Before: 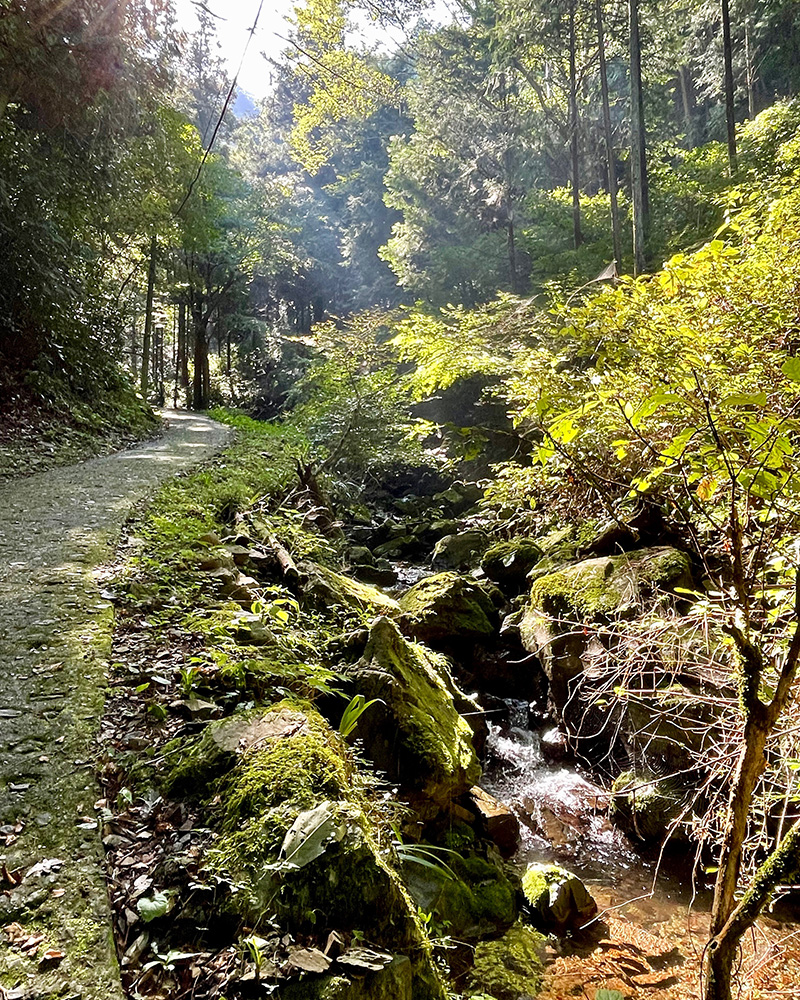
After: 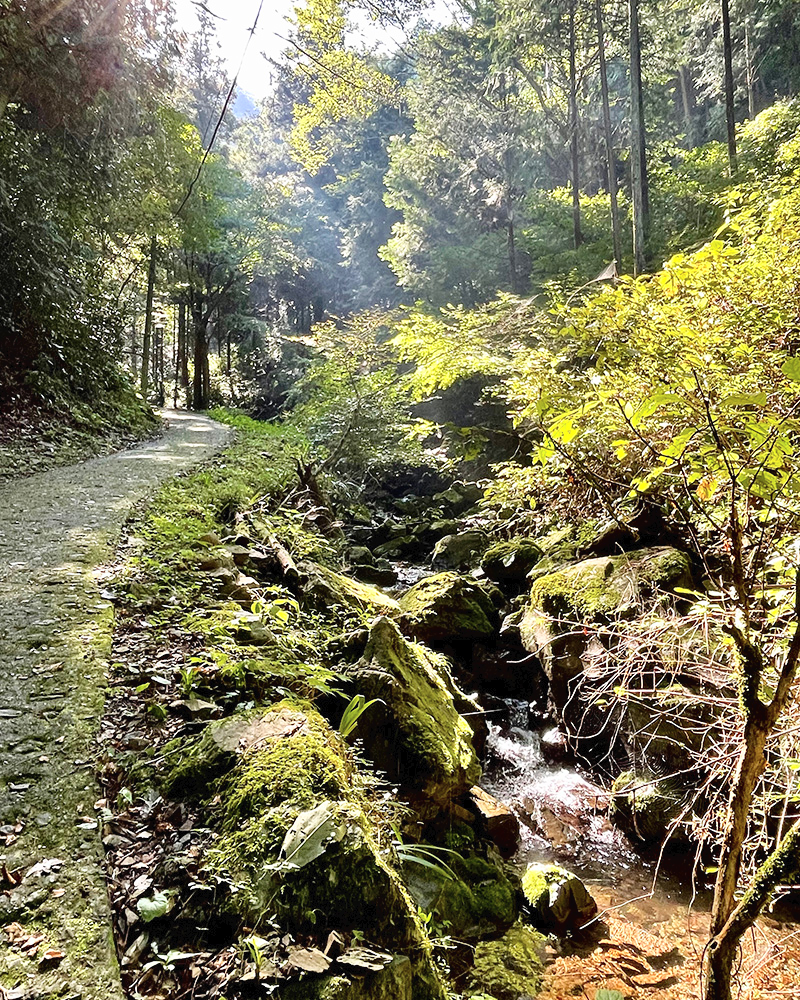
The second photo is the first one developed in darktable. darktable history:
shadows and highlights: low approximation 0.01, soften with gaussian
tone curve: curves: ch0 [(0, 0) (0.003, 0.023) (0.011, 0.025) (0.025, 0.029) (0.044, 0.047) (0.069, 0.079) (0.1, 0.113) (0.136, 0.152) (0.177, 0.199) (0.224, 0.26) (0.277, 0.333) (0.335, 0.404) (0.399, 0.48) (0.468, 0.559) (0.543, 0.635) (0.623, 0.713) (0.709, 0.797) (0.801, 0.879) (0.898, 0.953) (1, 1)], color space Lab, independent channels, preserve colors none
